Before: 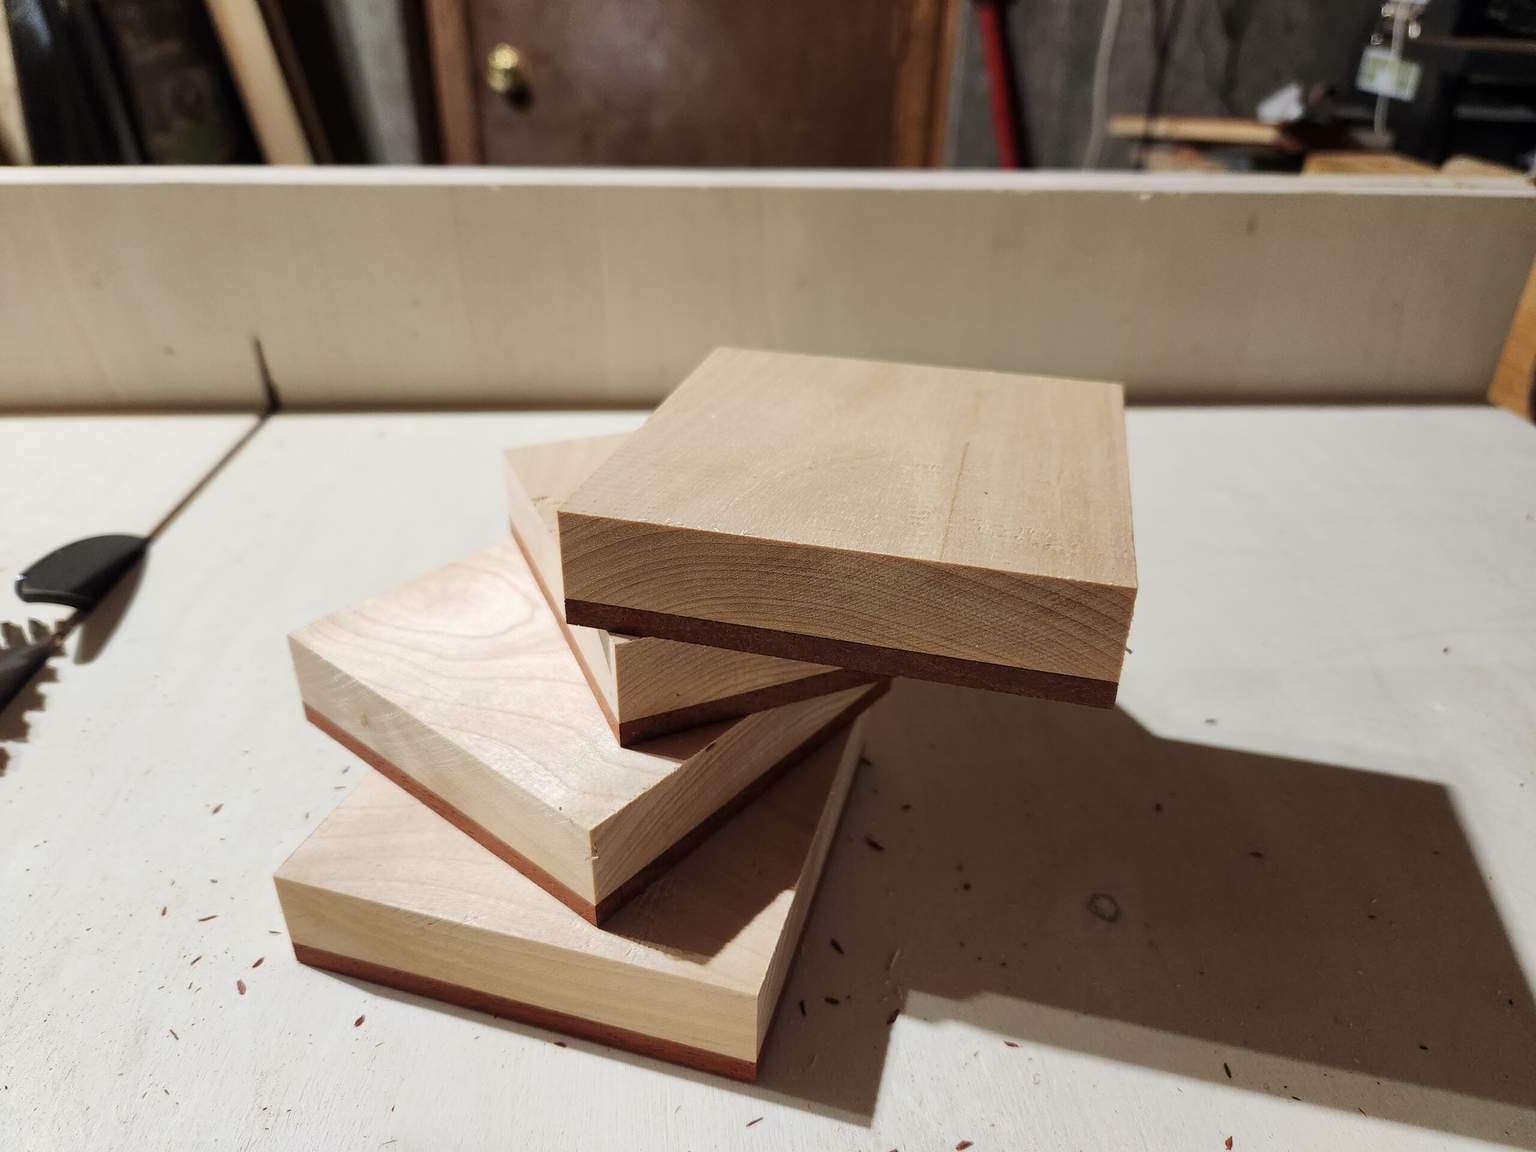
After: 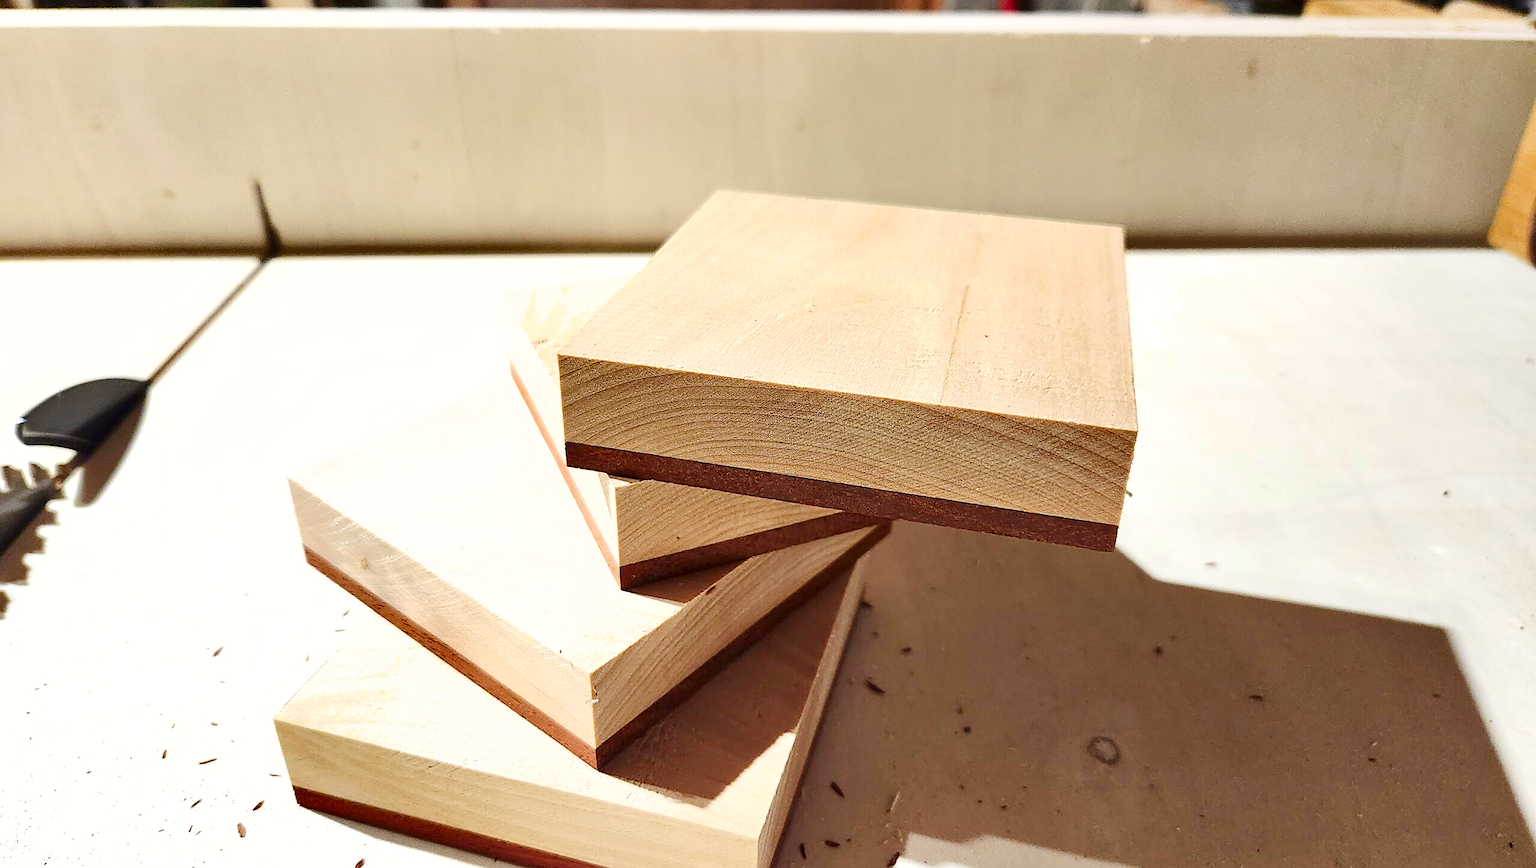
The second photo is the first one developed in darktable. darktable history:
crop: top 13.678%, bottom 10.863%
base curve: curves: ch0 [(0, 0) (0.158, 0.273) (0.879, 0.895) (1, 1)], preserve colors none
shadows and highlights: highlights color adjustment 55.69%, soften with gaussian
contrast brightness saturation: contrast 0.172, saturation 0.307
exposure: black level correction 0, exposure 0.69 EV, compensate exposure bias true, compensate highlight preservation false
sharpen: on, module defaults
